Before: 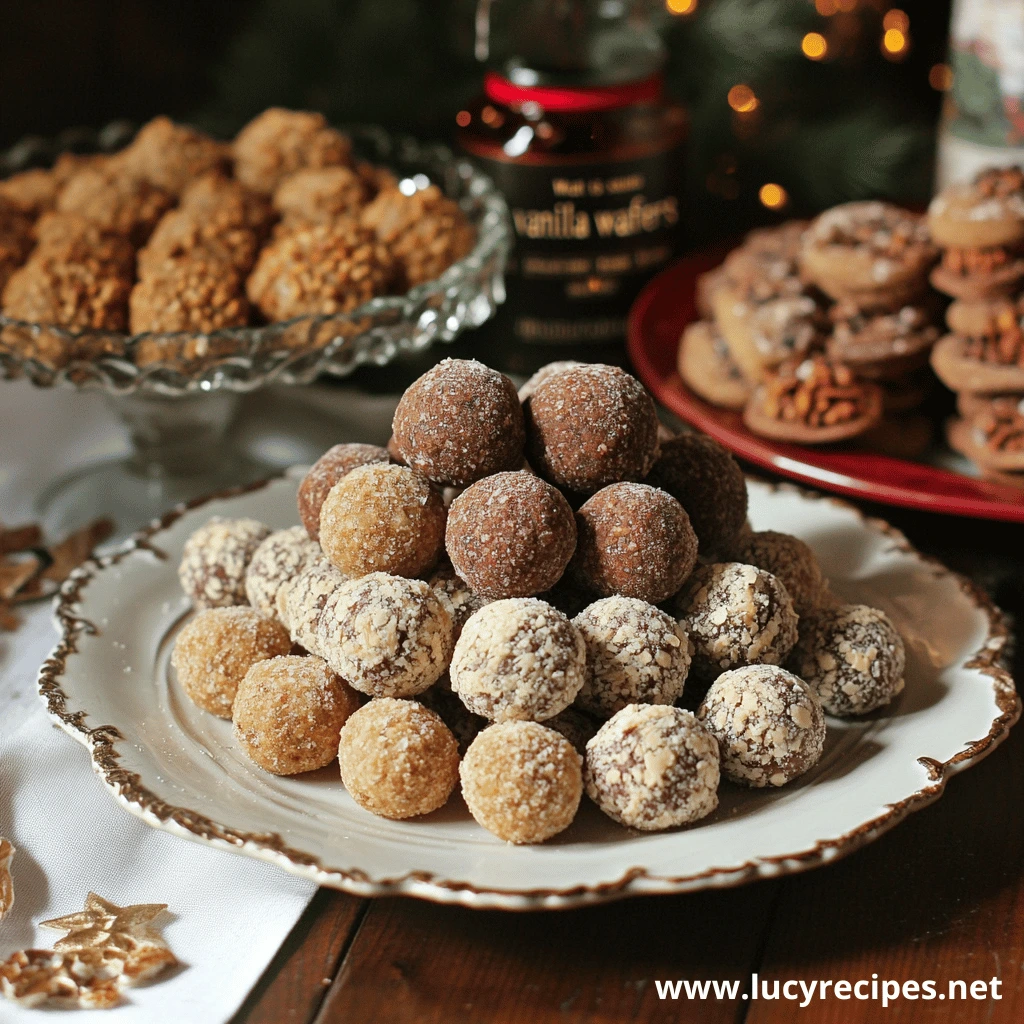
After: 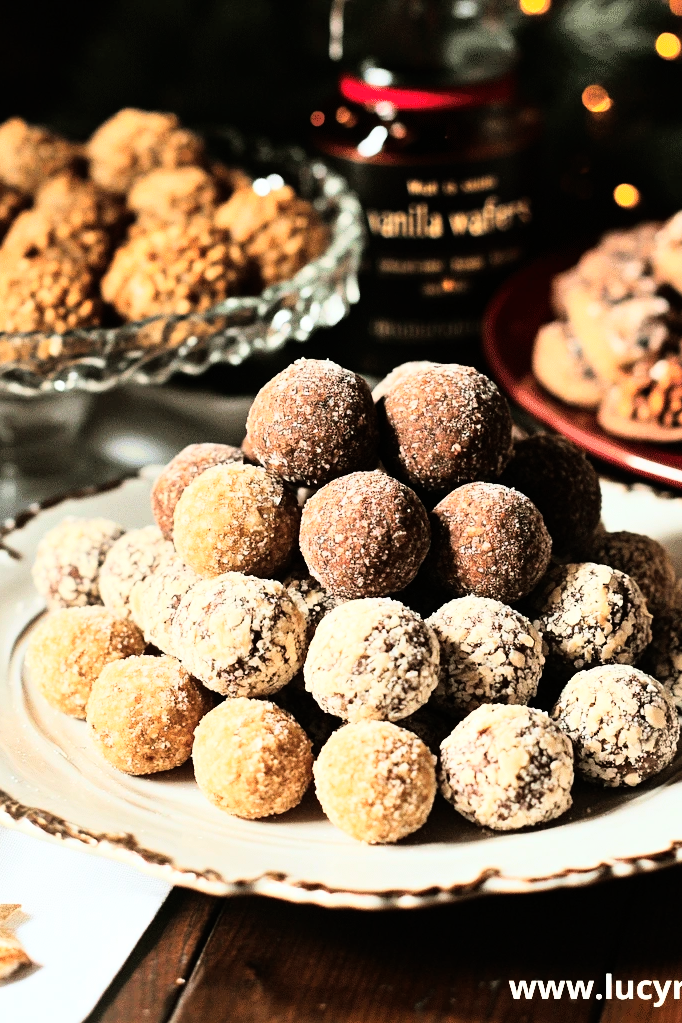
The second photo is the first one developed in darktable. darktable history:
crop and rotate: left 14.292%, right 19.041%
rgb curve: curves: ch0 [(0, 0) (0.21, 0.15) (0.24, 0.21) (0.5, 0.75) (0.75, 0.96) (0.89, 0.99) (1, 1)]; ch1 [(0, 0.02) (0.21, 0.13) (0.25, 0.2) (0.5, 0.67) (0.75, 0.9) (0.89, 0.97) (1, 1)]; ch2 [(0, 0.02) (0.21, 0.13) (0.25, 0.2) (0.5, 0.67) (0.75, 0.9) (0.89, 0.97) (1, 1)], compensate middle gray true
